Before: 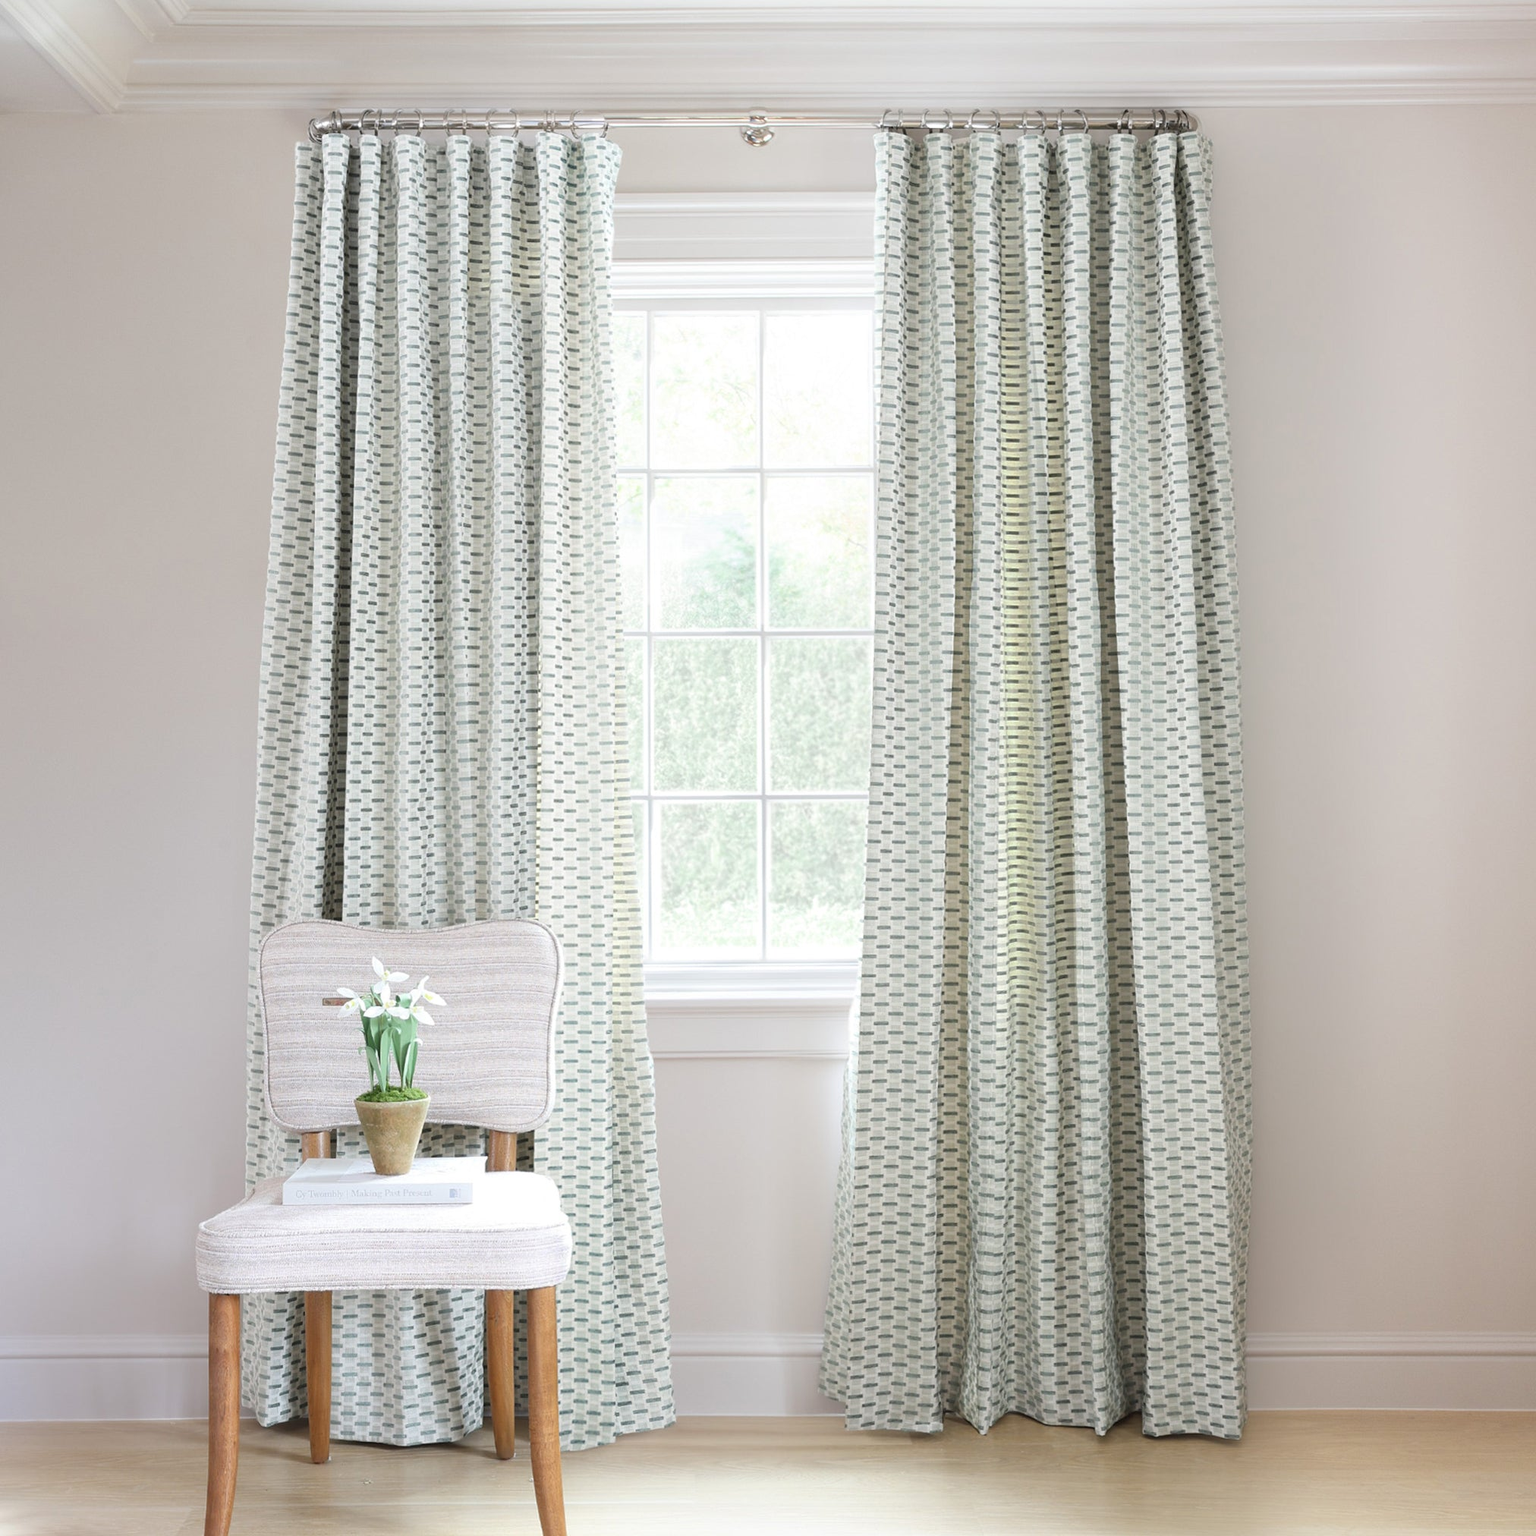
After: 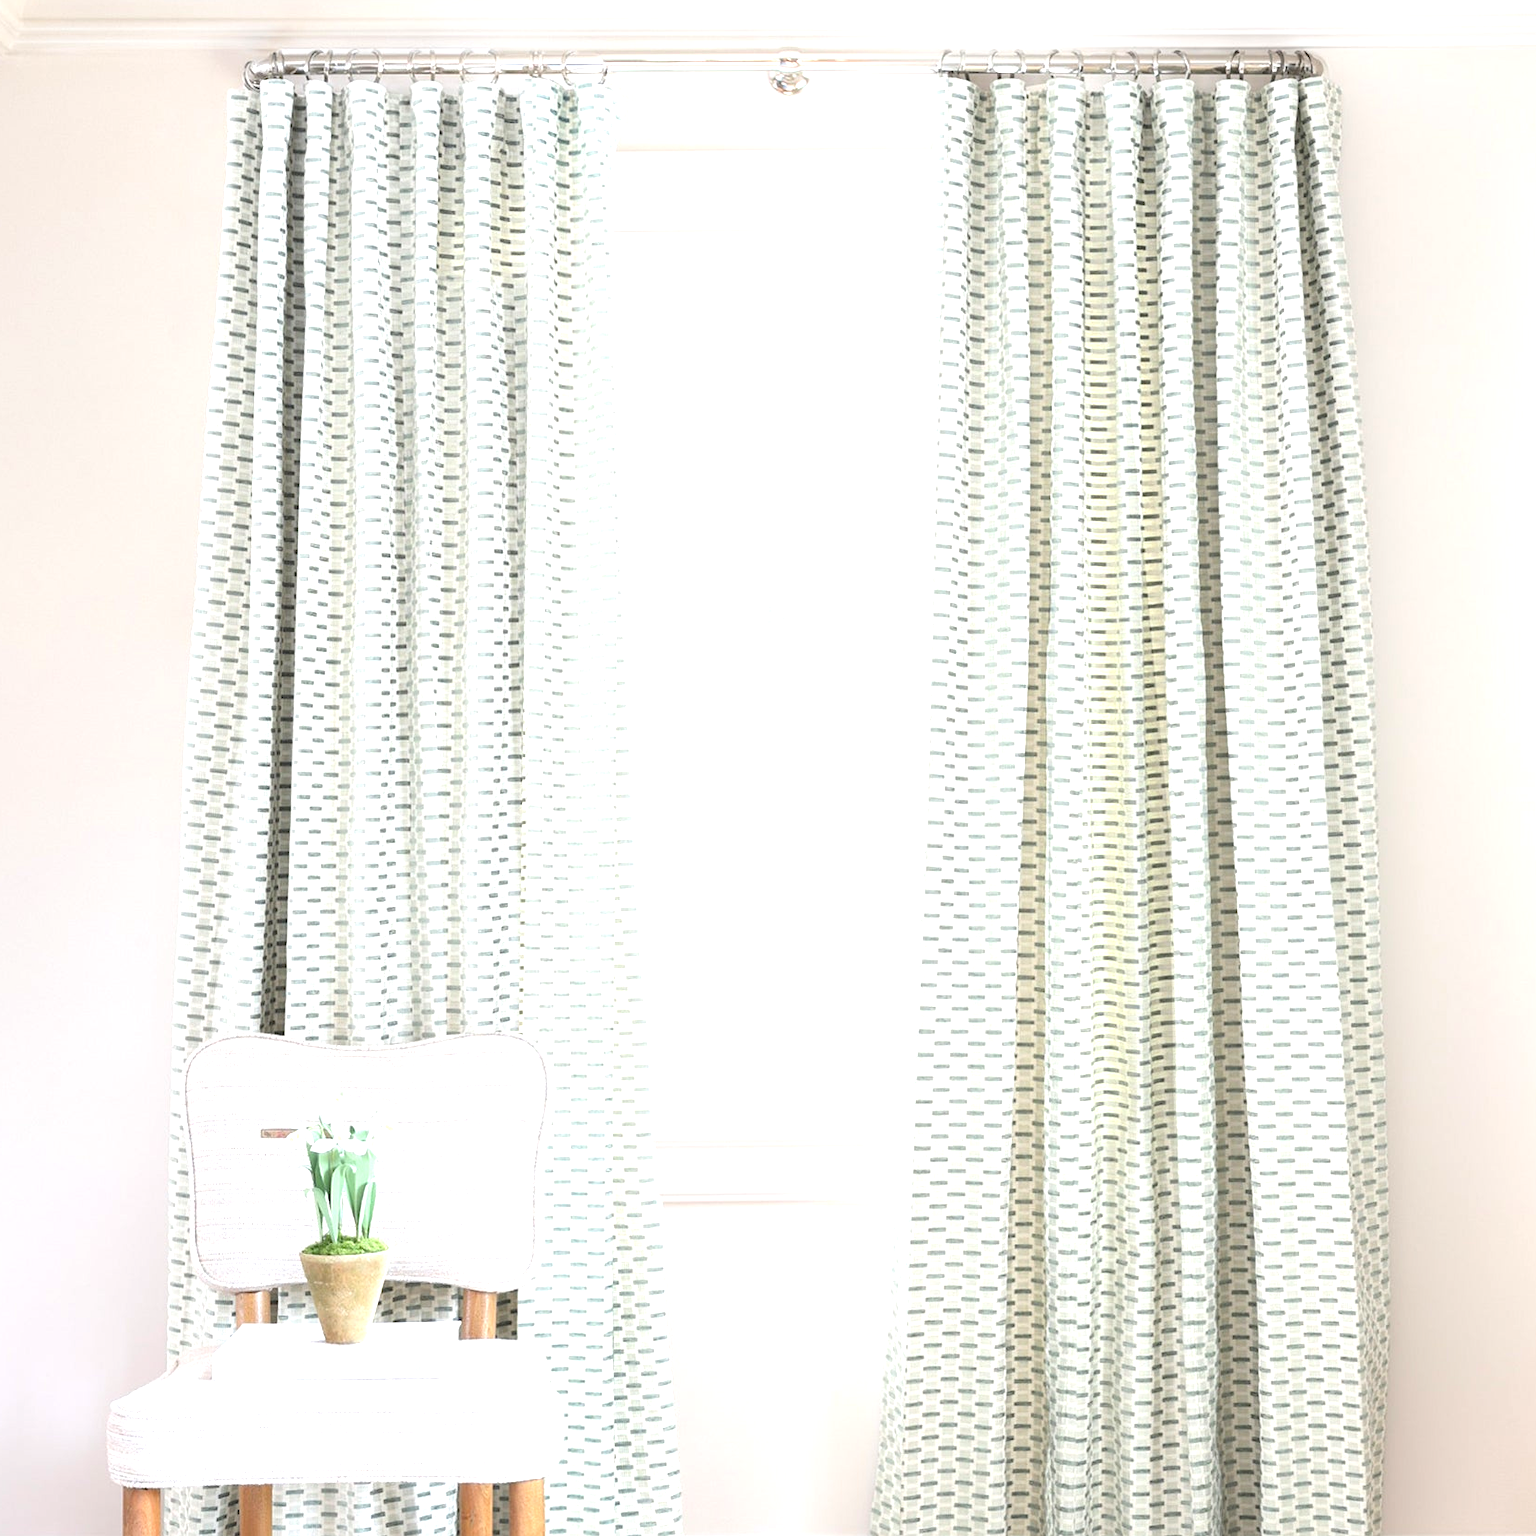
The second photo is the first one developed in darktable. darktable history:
crop and rotate: left 7.055%, top 4.488%, right 10.58%, bottom 13.117%
exposure: black level correction 0, exposure 0.93 EV, compensate exposure bias true, compensate highlight preservation false
contrast brightness saturation: contrast 0.046, brightness 0.059, saturation 0.008
